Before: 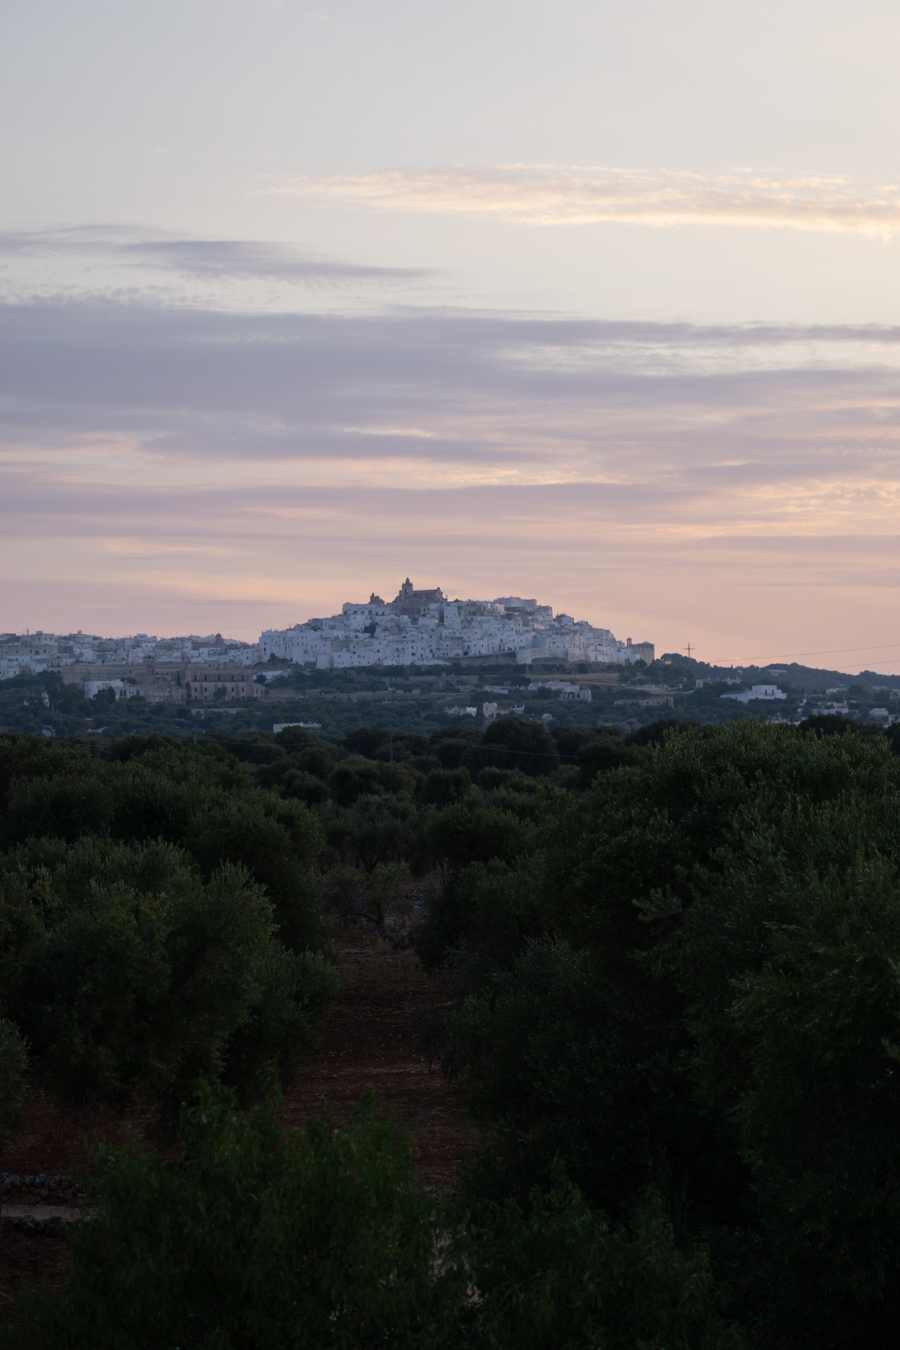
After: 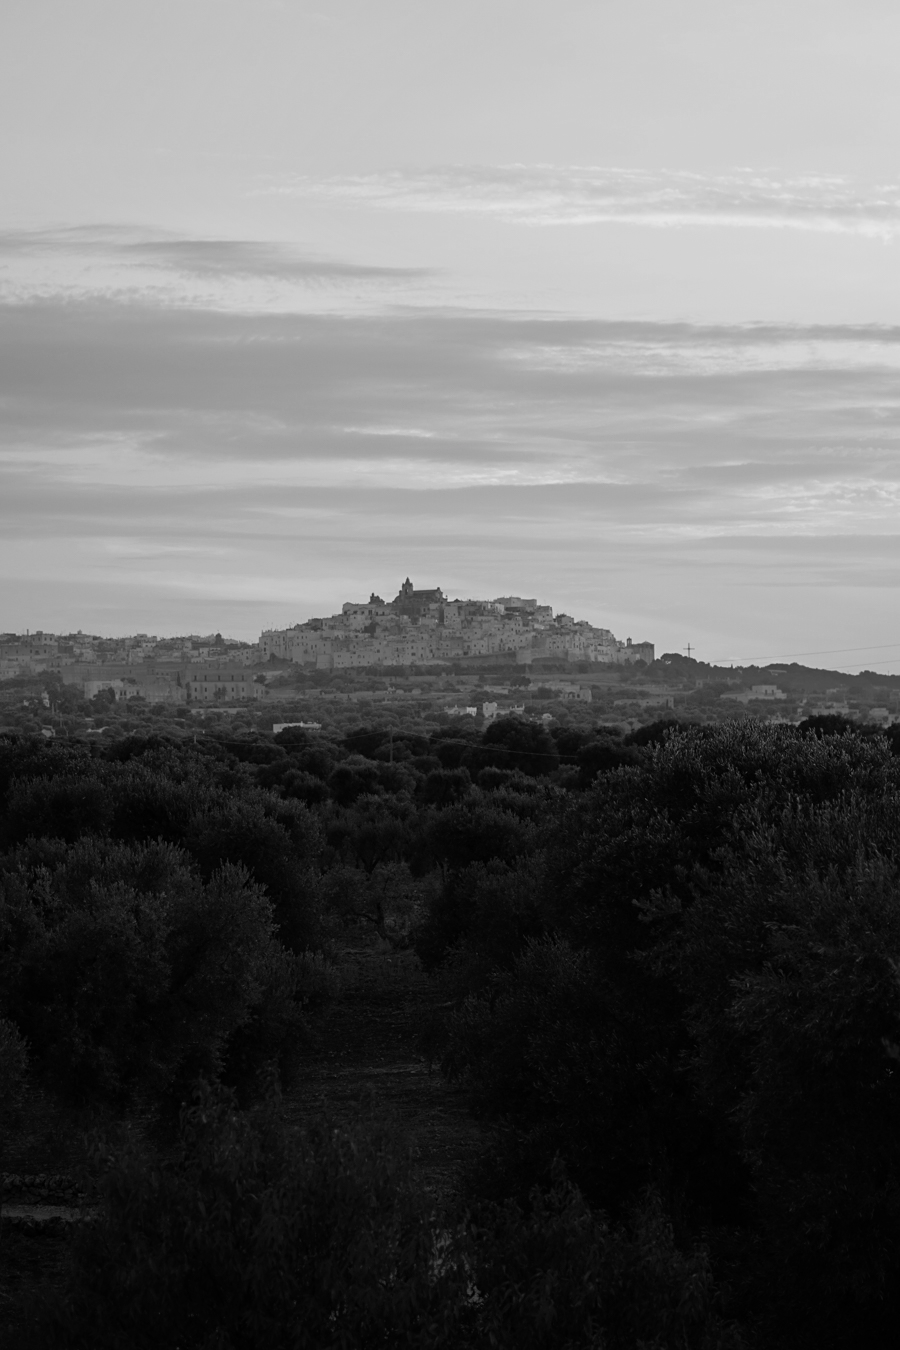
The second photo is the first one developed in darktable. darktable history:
sharpen: amount 0.2
exposure: exposure -0.177 EV, compensate highlight preservation false
color zones: curves: ch1 [(0, -0.014) (0.143, -0.013) (0.286, -0.013) (0.429, -0.016) (0.571, -0.019) (0.714, -0.015) (0.857, 0.002) (1, -0.014)]
tone equalizer: -8 EV -0.528 EV, -7 EV -0.319 EV, -6 EV -0.083 EV, -5 EV 0.413 EV, -4 EV 0.985 EV, -3 EV 0.791 EV, -2 EV -0.01 EV, -1 EV 0.14 EV, +0 EV -0.012 EV, smoothing 1
